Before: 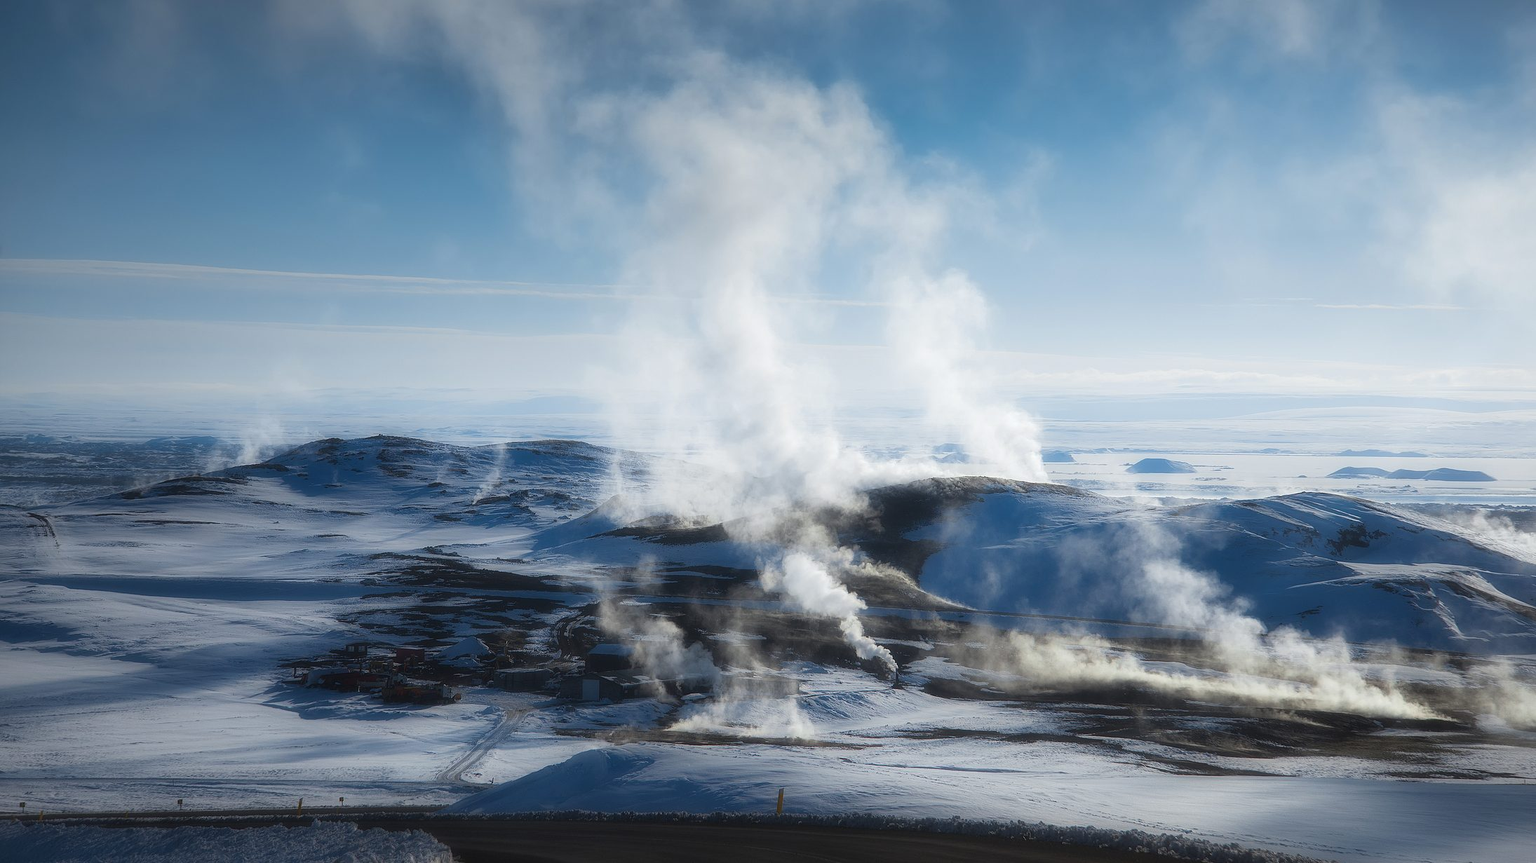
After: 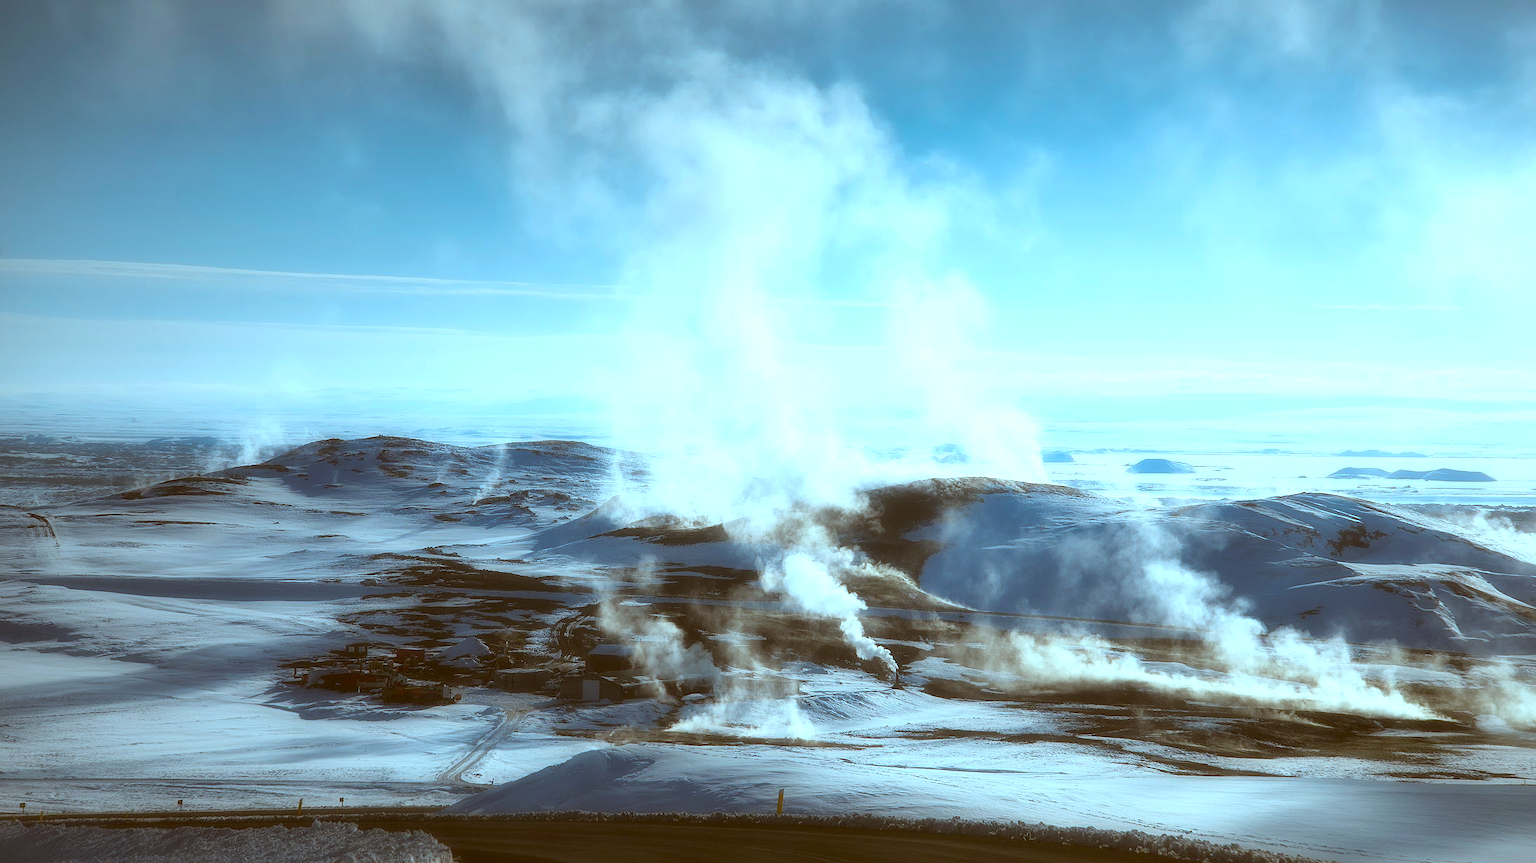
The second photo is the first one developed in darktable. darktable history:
color correction: highlights a* -14.62, highlights b* -16.22, shadows a* 10.12, shadows b* 29.4
exposure: black level correction 0, exposure 0.7 EV, compensate exposure bias true, compensate highlight preservation false
